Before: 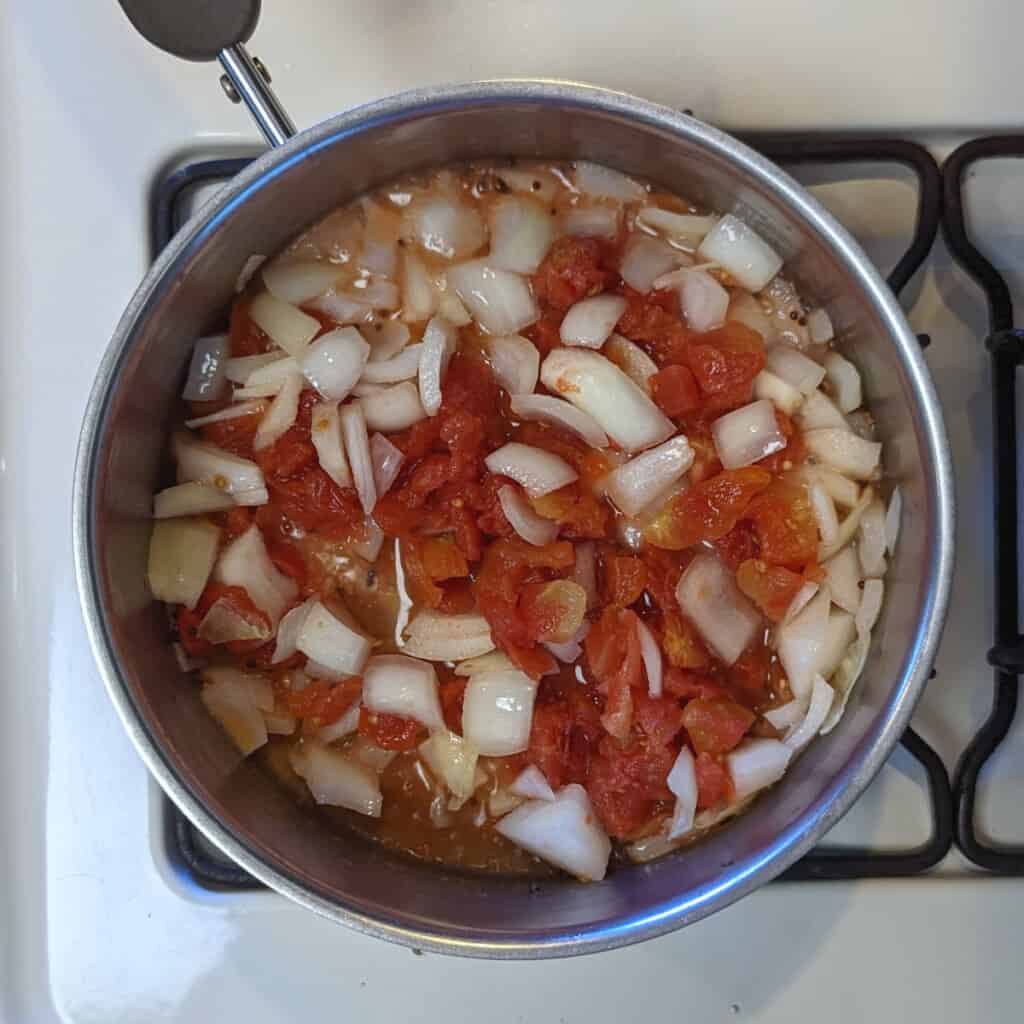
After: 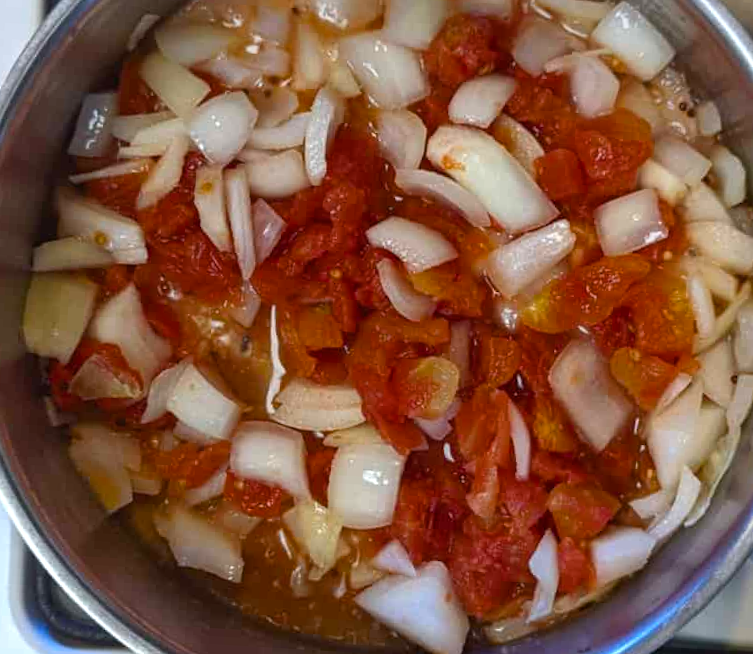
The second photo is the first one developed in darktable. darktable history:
crop and rotate: angle -3.39°, left 9.831%, top 20.523%, right 12.365%, bottom 11.9%
color balance rgb: shadows lift › chroma 0.685%, shadows lift › hue 115.55°, highlights gain › luminance 15.045%, perceptual saturation grading › global saturation 30.001%
